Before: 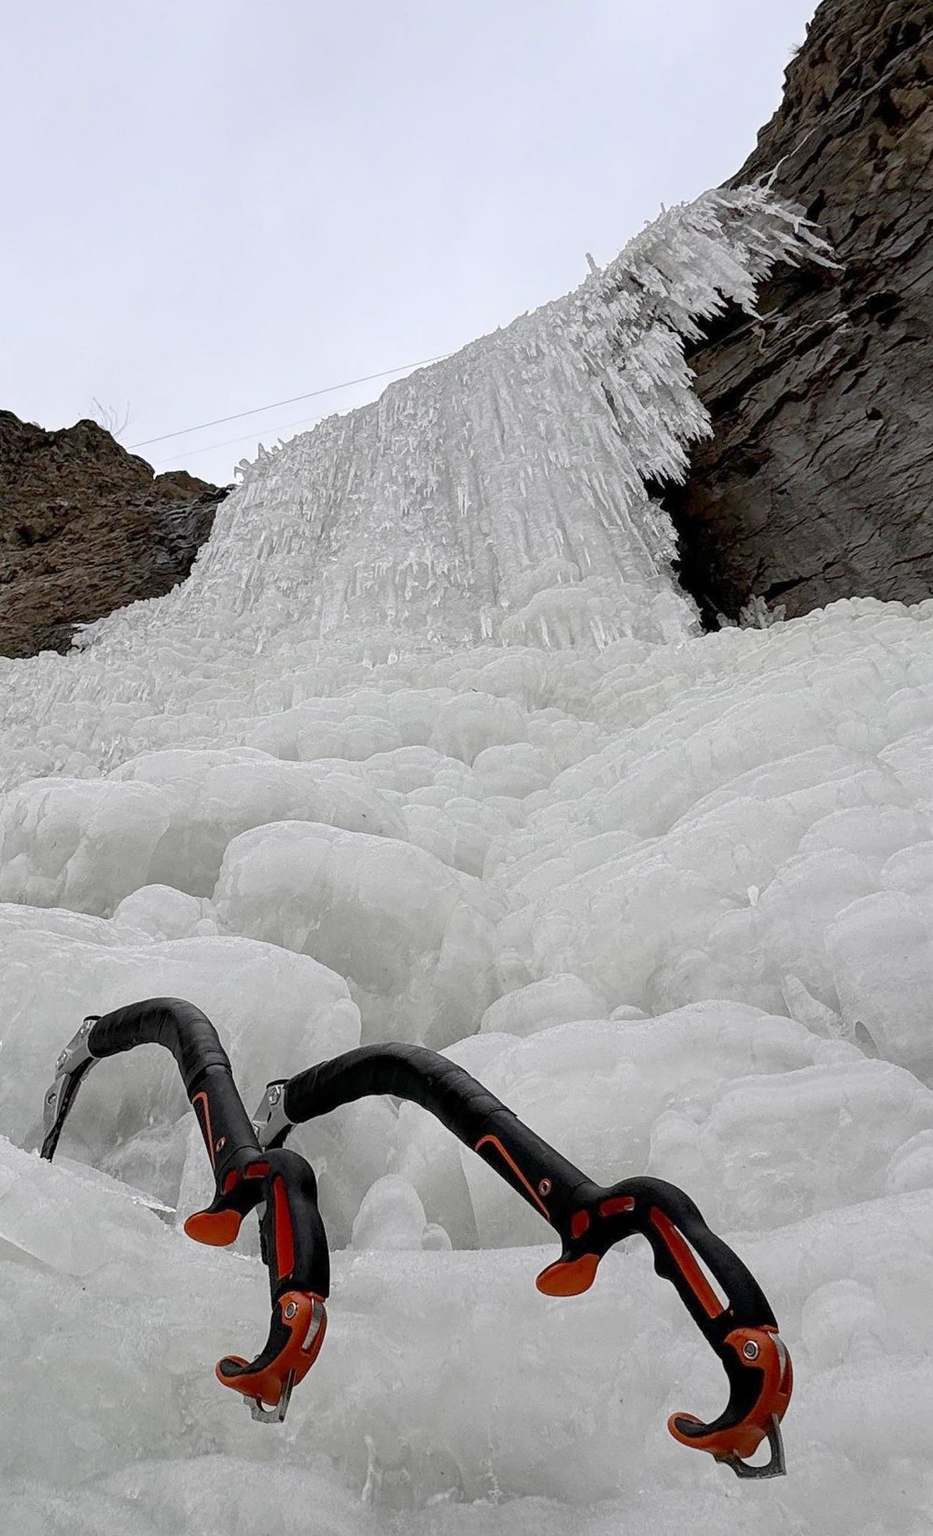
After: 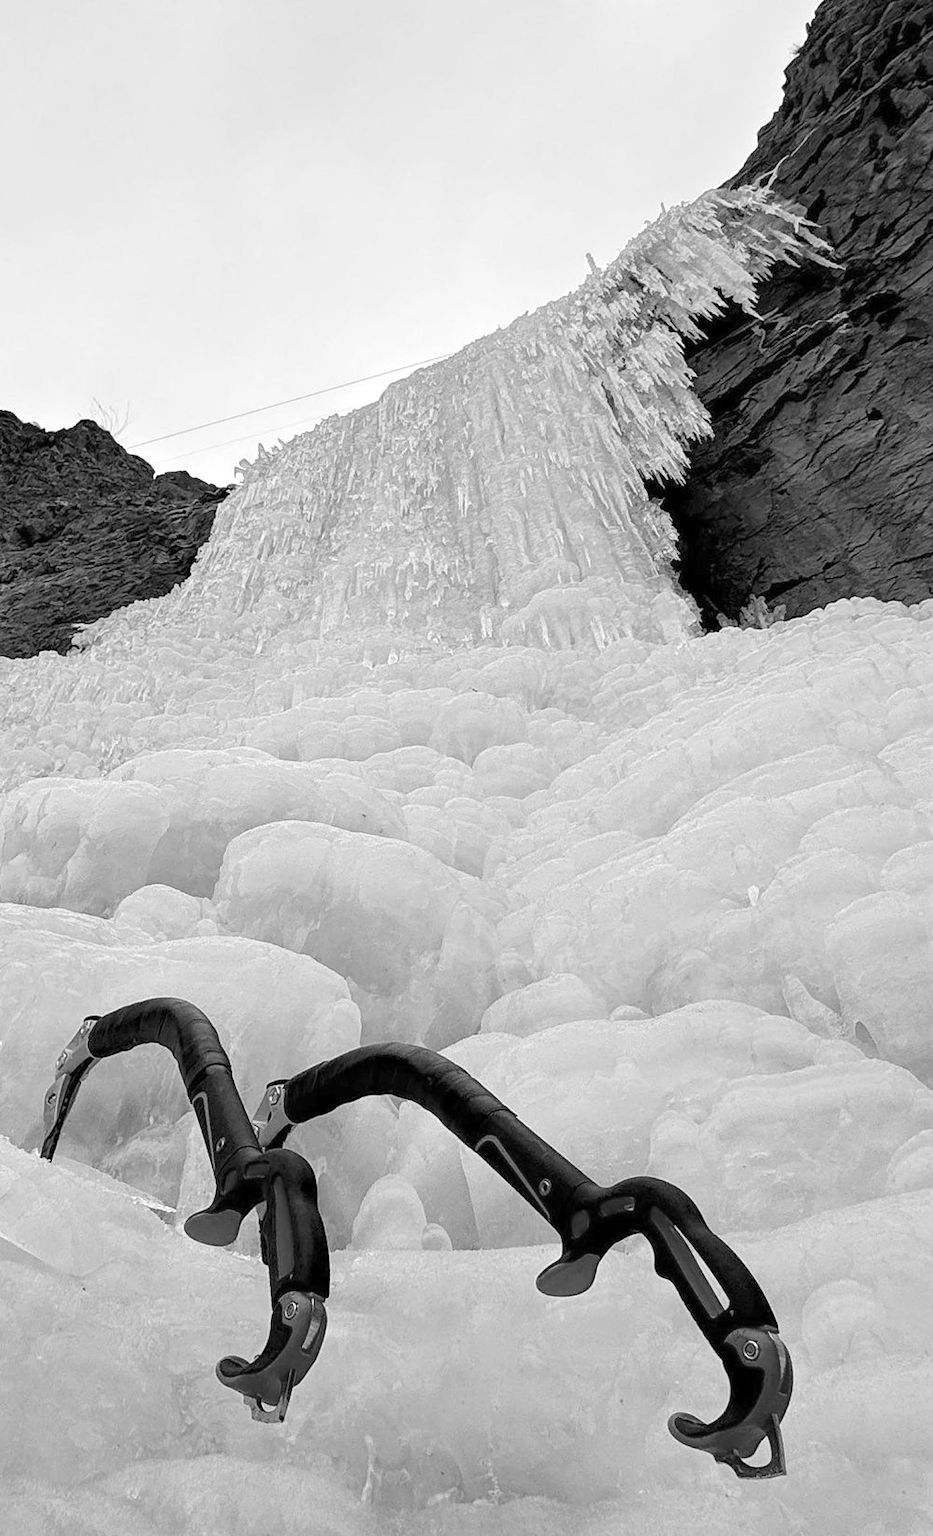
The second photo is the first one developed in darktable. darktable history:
monochrome: a 26.22, b 42.67, size 0.8
exposure: exposure 0.6 EV, compensate highlight preservation false
